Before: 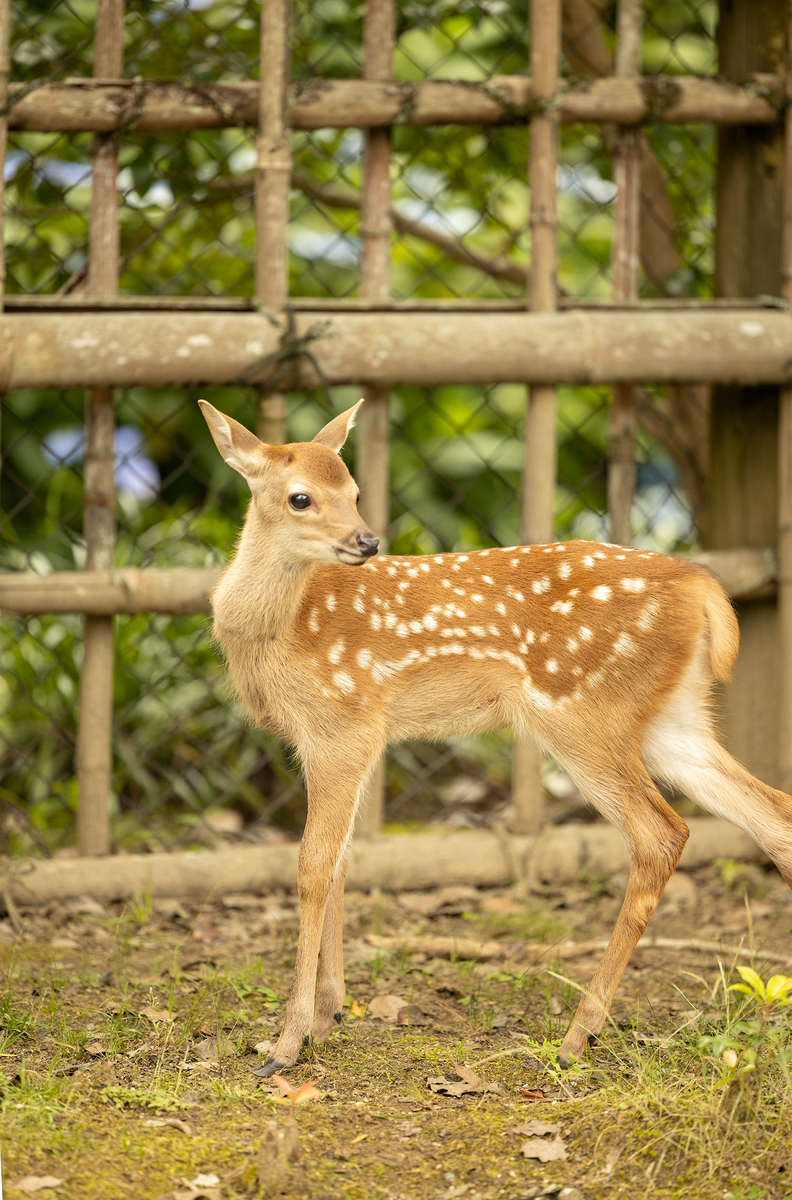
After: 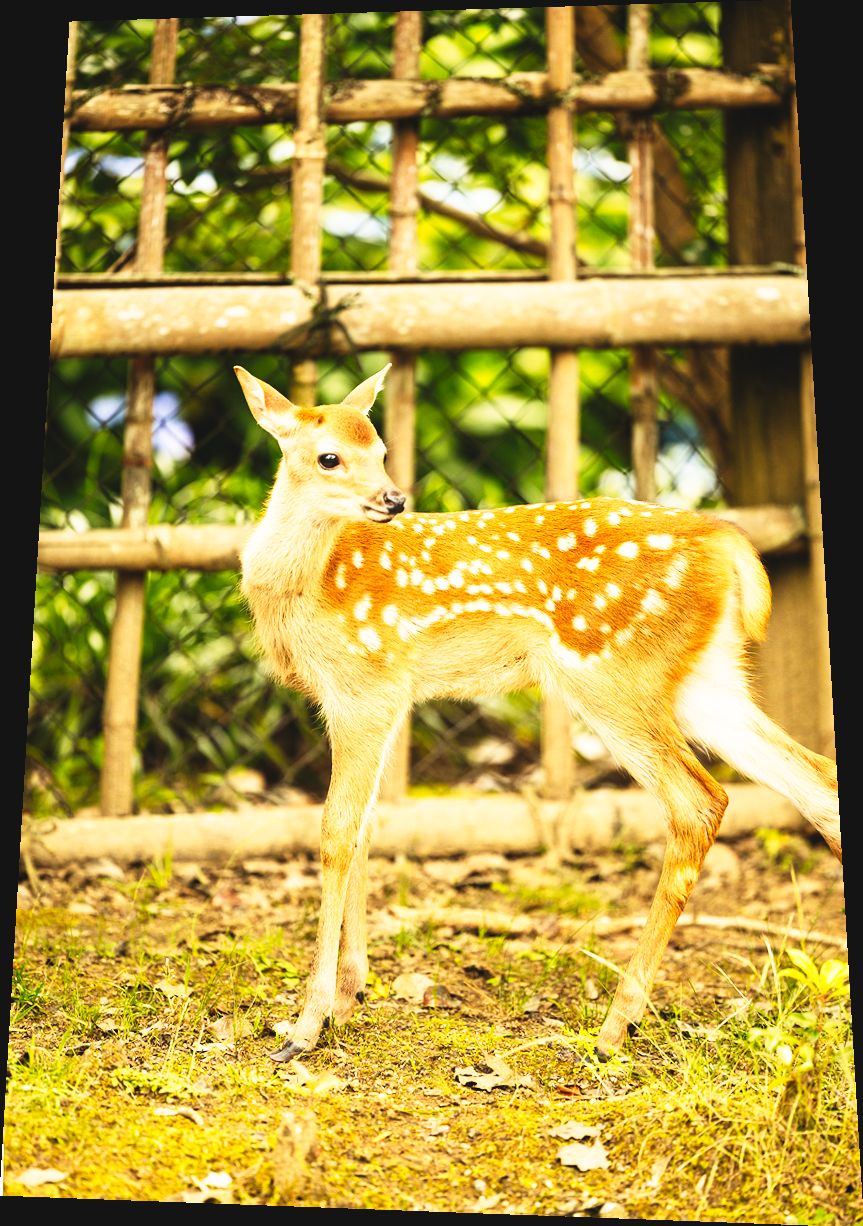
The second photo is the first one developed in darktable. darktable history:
exposure: black level correction -0.03, compensate highlight preservation false
rotate and perspective: rotation 0.128°, lens shift (vertical) -0.181, lens shift (horizontal) -0.044, shear 0.001, automatic cropping off
tone curve: curves: ch0 [(0, 0) (0.003, 0.003) (0.011, 0.006) (0.025, 0.01) (0.044, 0.016) (0.069, 0.02) (0.1, 0.025) (0.136, 0.034) (0.177, 0.051) (0.224, 0.08) (0.277, 0.131) (0.335, 0.209) (0.399, 0.328) (0.468, 0.47) (0.543, 0.629) (0.623, 0.788) (0.709, 0.903) (0.801, 0.965) (0.898, 0.989) (1, 1)], preserve colors none
